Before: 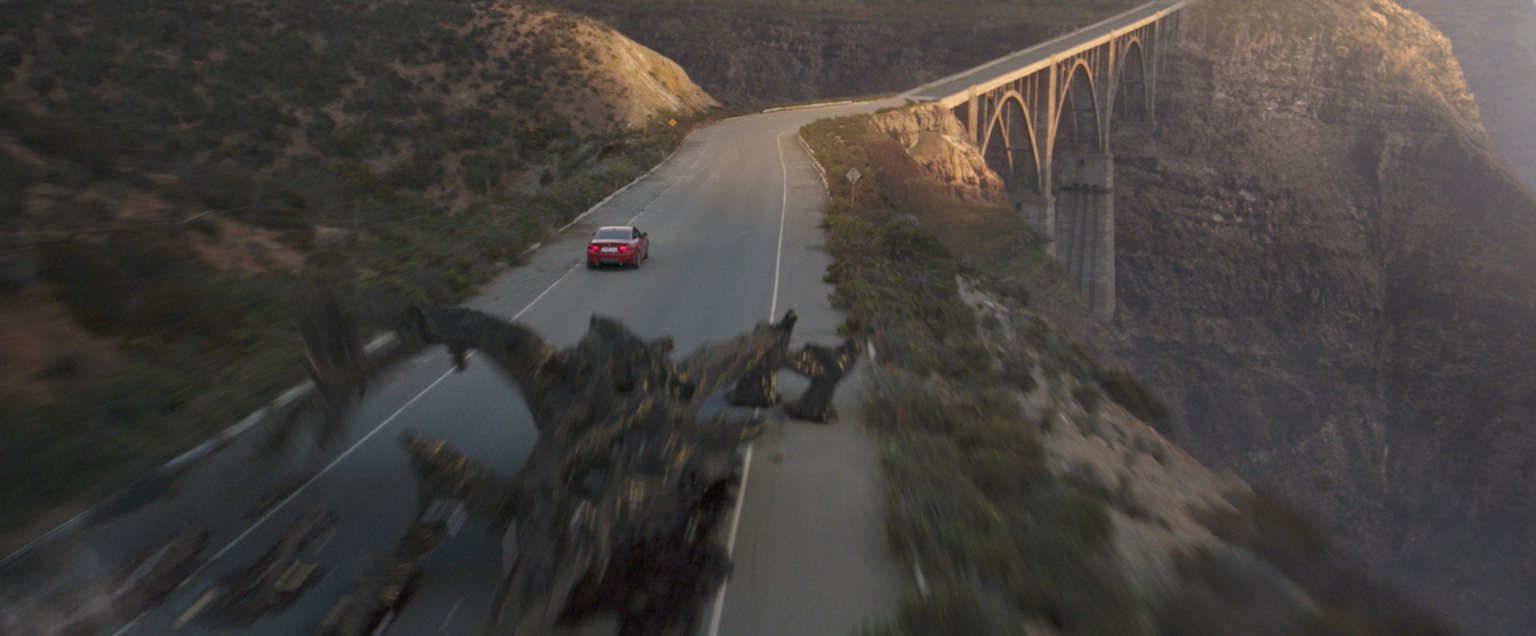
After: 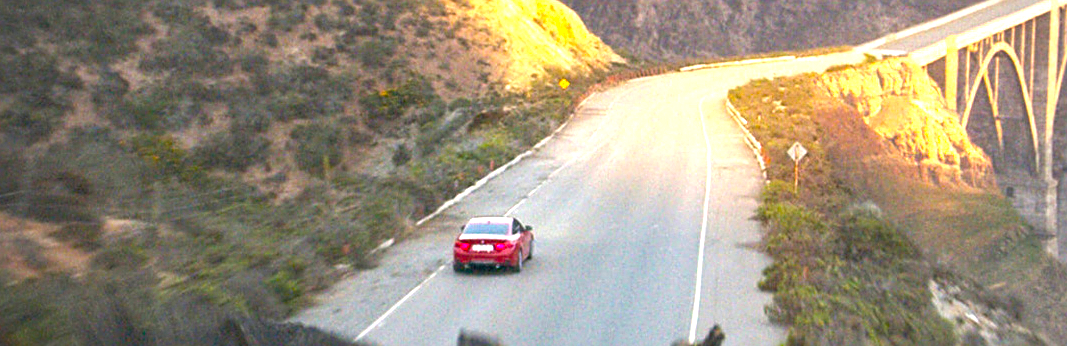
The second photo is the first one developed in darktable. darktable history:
exposure: exposure 2 EV, compensate exposure bias true, compensate highlight preservation false
sharpen: on, module defaults
color balance rgb: linear chroma grading › global chroma 50%, perceptual saturation grading › global saturation 2.34%, global vibrance 6.64%, contrast 12.71%, saturation formula JzAzBz (2021)
local contrast: highlights 100%, shadows 100%, detail 120%, midtone range 0.2
crop: left 15.306%, top 9.065%, right 30.789%, bottom 48.638%
vignetting: on, module defaults
